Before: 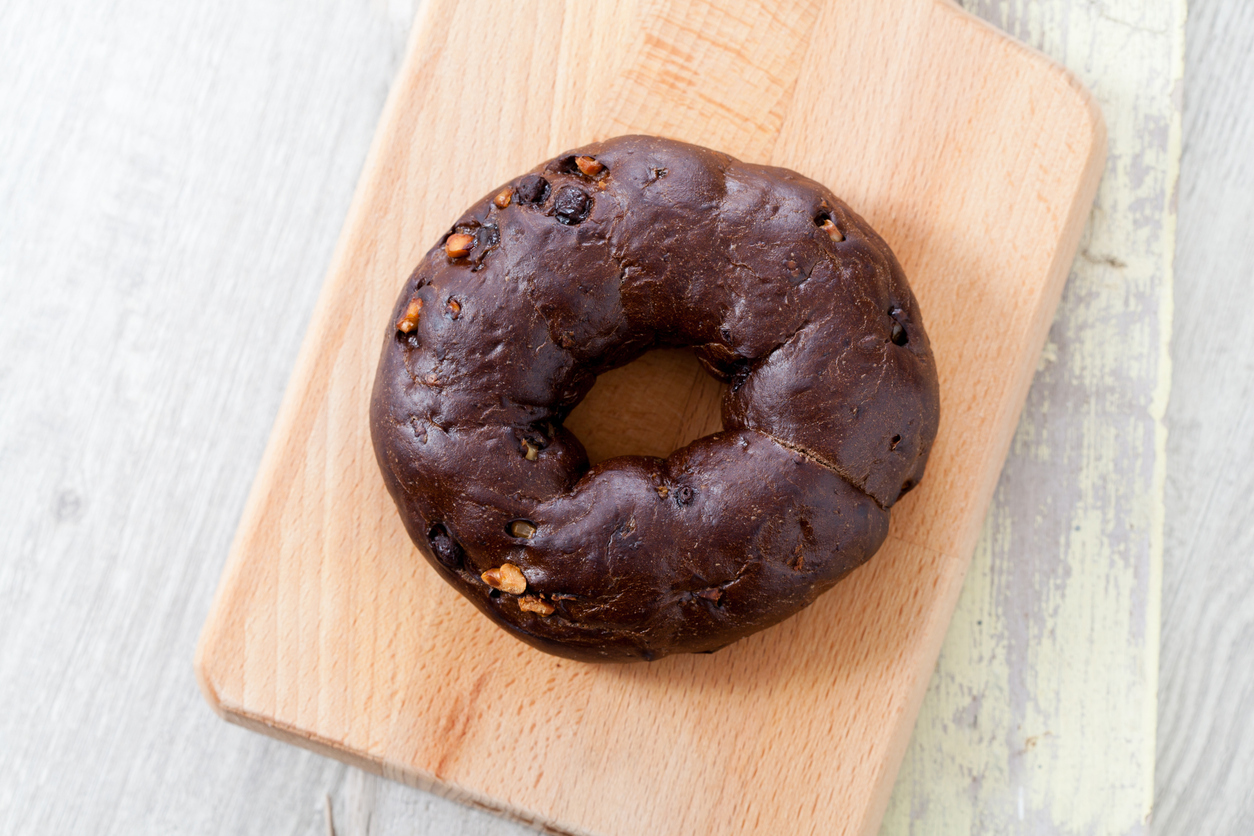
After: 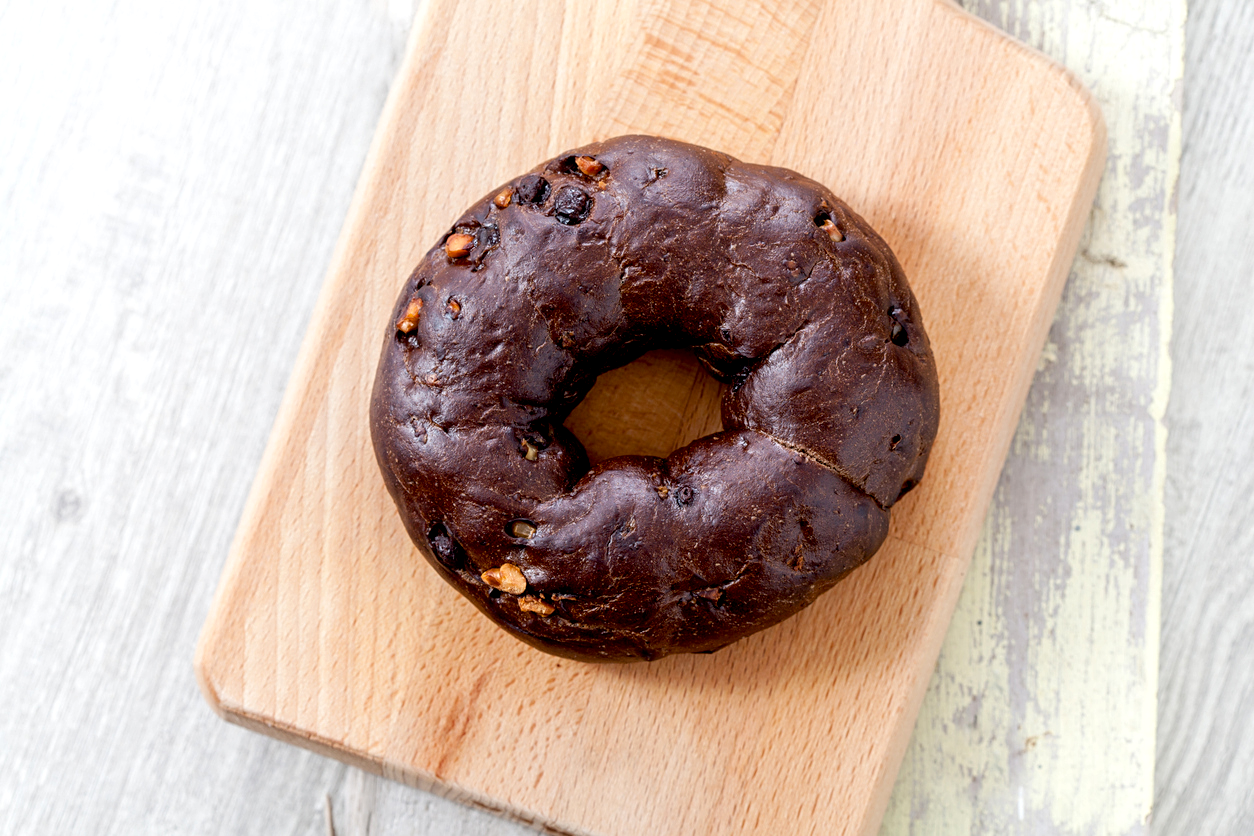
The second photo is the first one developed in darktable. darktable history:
local contrast: on, module defaults
sharpen: amount 0.201
exposure: black level correction 0.009, exposure 0.118 EV, compensate exposure bias true, compensate highlight preservation false
tone equalizer: edges refinement/feathering 500, mask exposure compensation -1.57 EV, preserve details no
